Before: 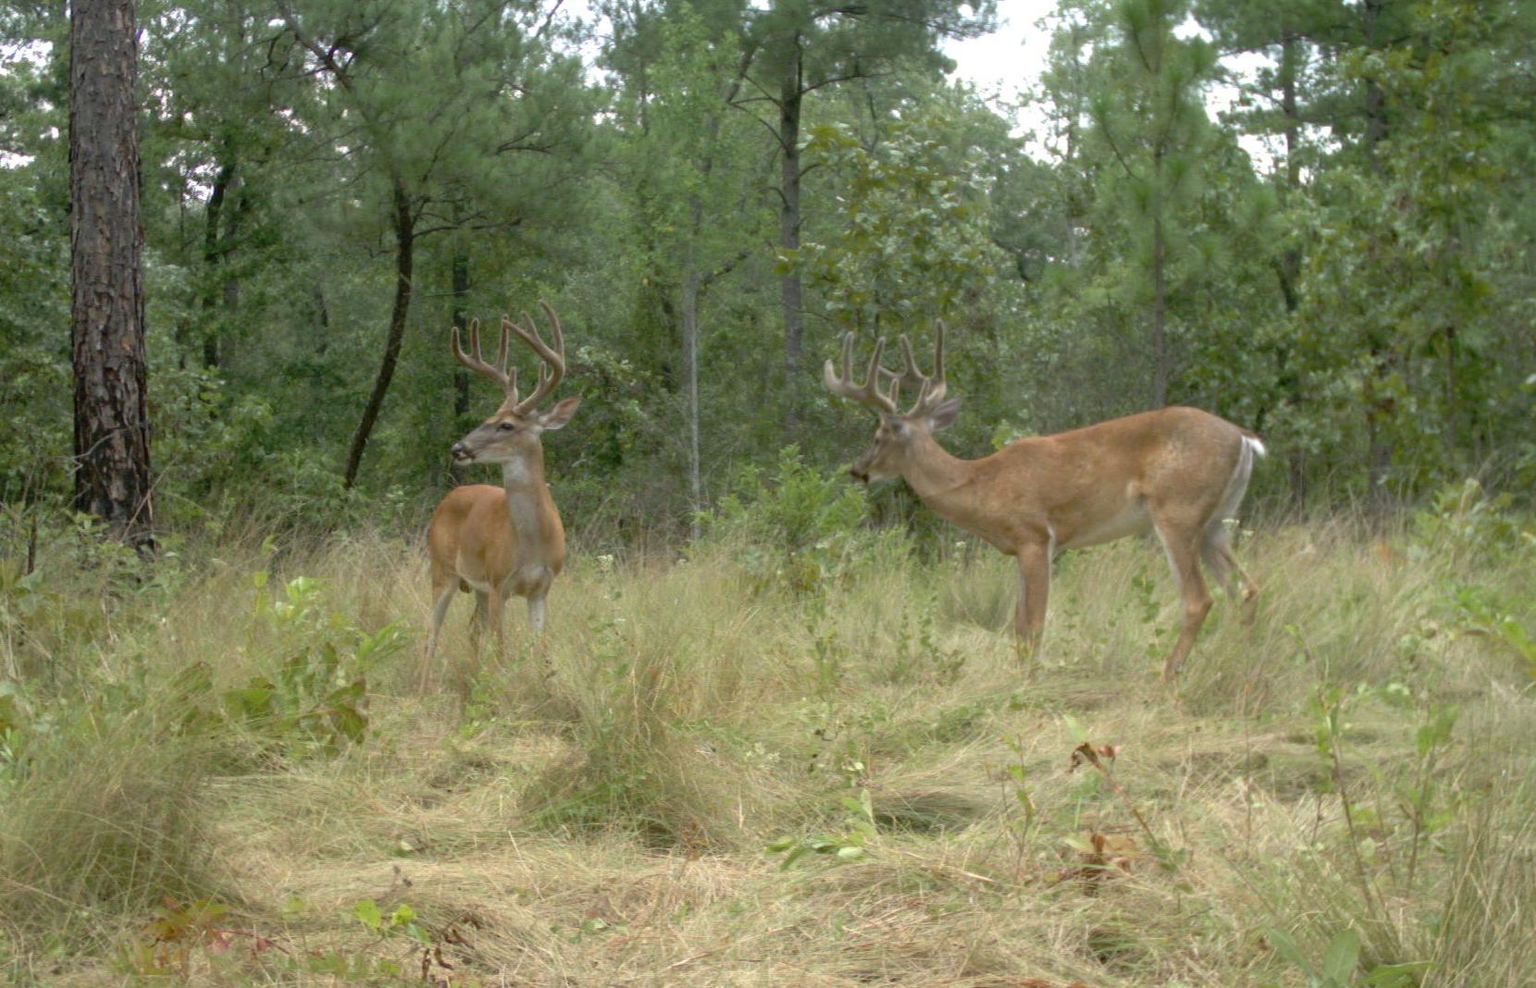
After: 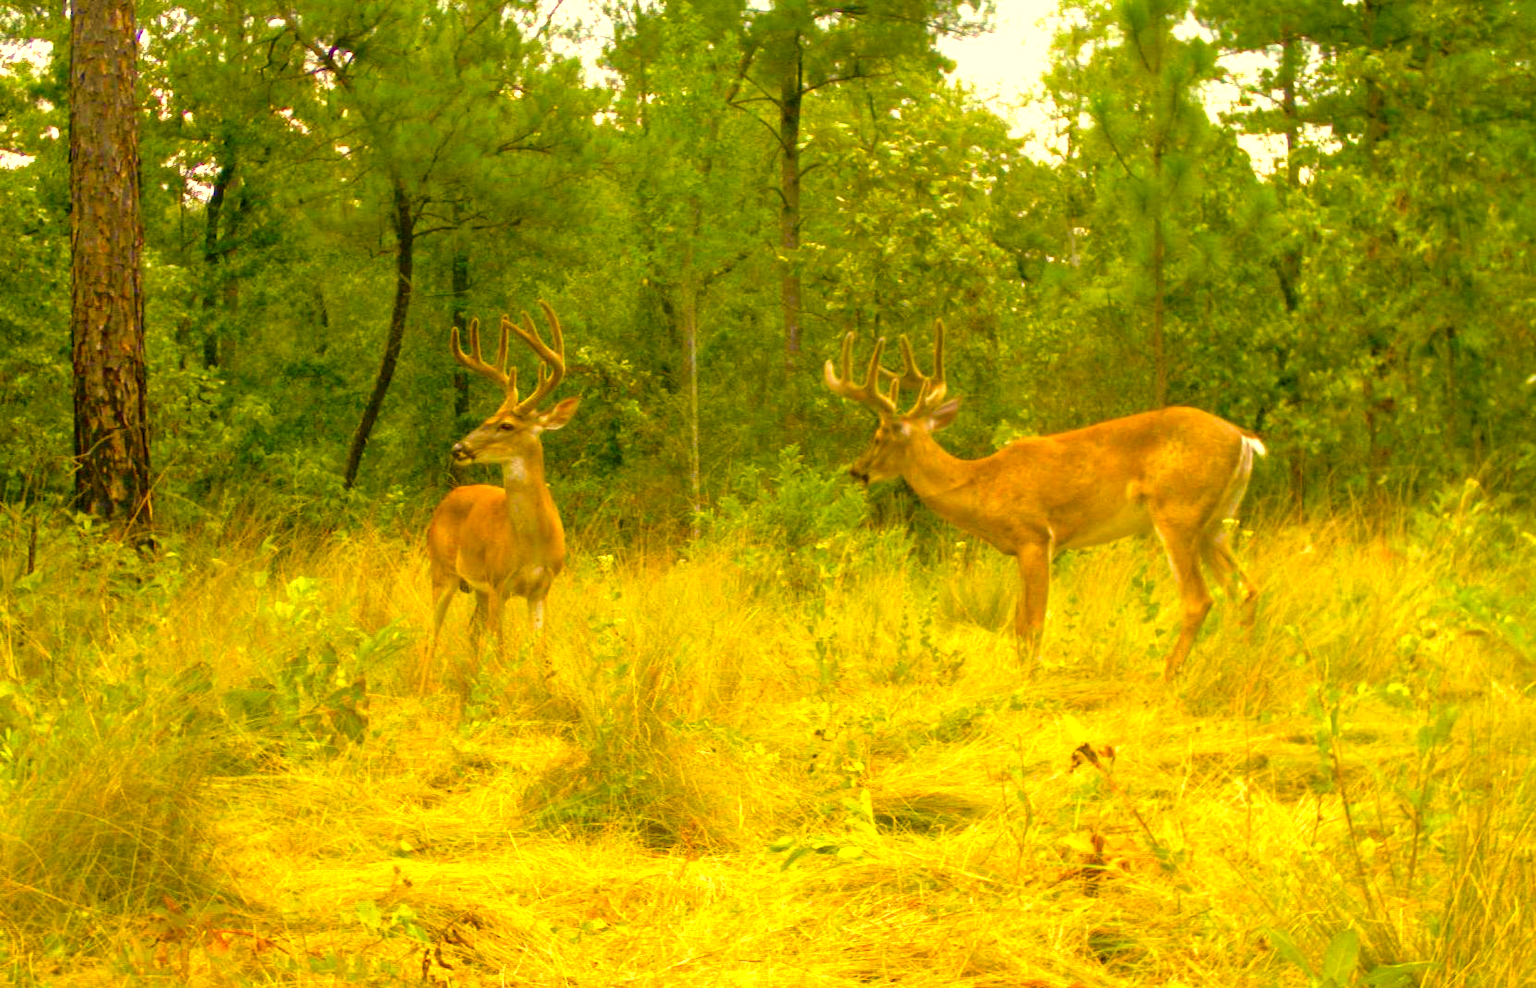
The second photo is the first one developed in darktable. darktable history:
color balance rgb: linear chroma grading › global chroma 25%, perceptual saturation grading › global saturation 40%, perceptual saturation grading › highlights -50%, perceptual saturation grading › shadows 30%, perceptual brilliance grading › global brilliance 25%, global vibrance 60%
white balance: red 1.138, green 0.996, blue 0.812
